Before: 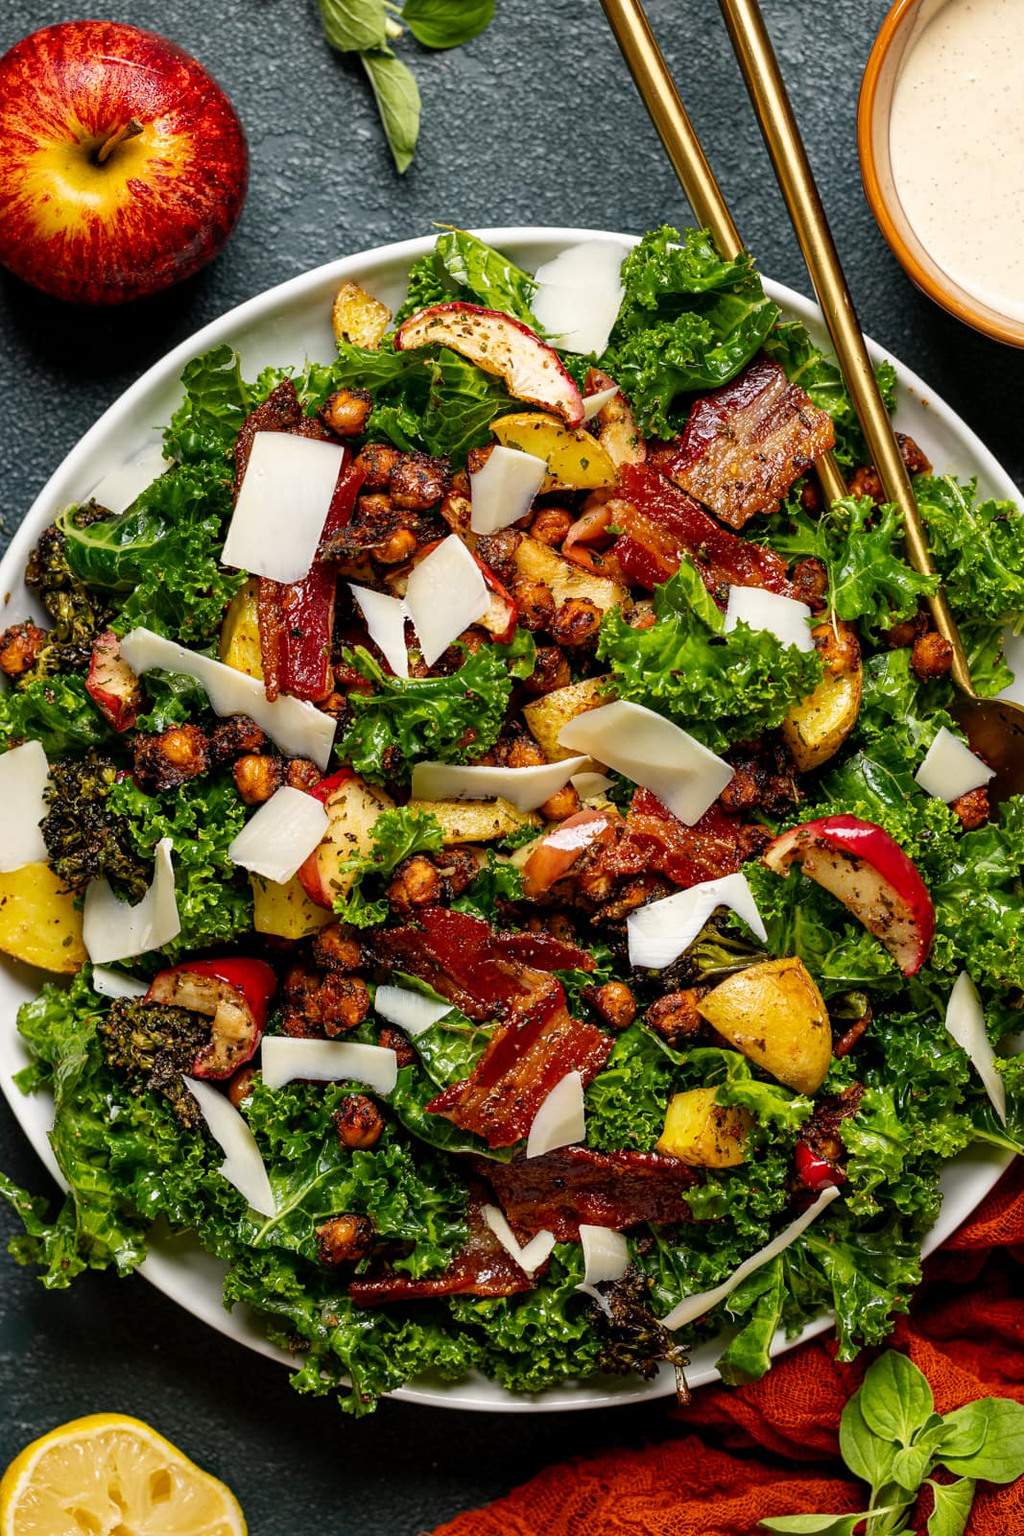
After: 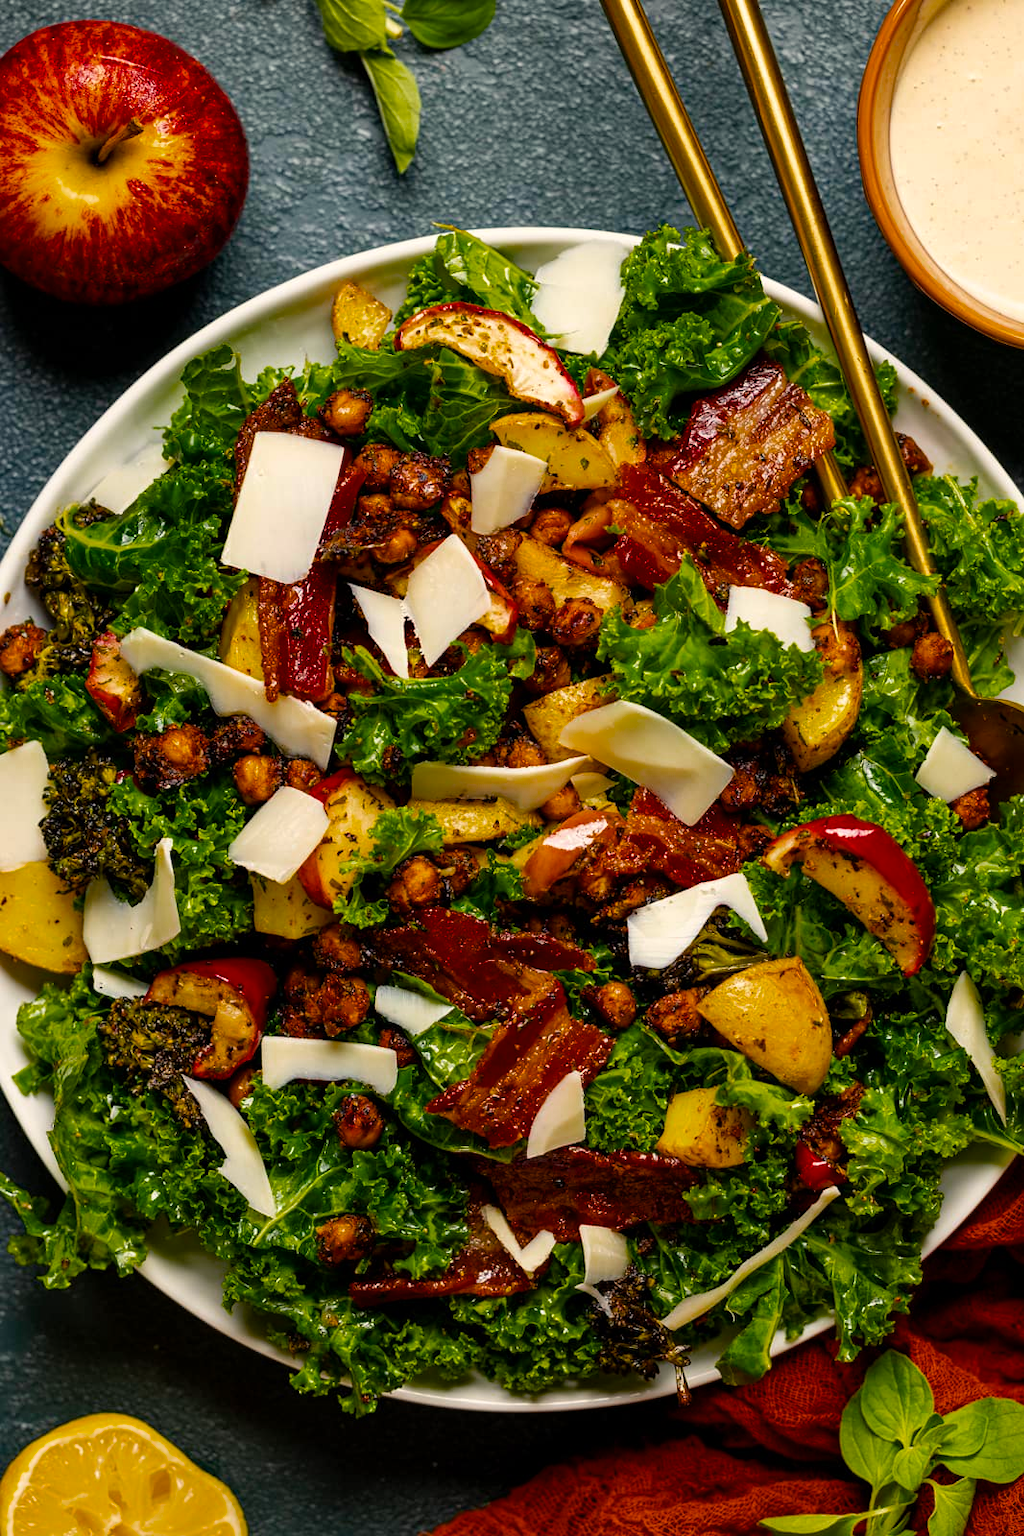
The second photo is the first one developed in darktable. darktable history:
color balance rgb: highlights gain › chroma 2.042%, highlights gain › hue 73.96°, perceptual saturation grading › global saturation 25.518%, global vibrance 16.2%, saturation formula JzAzBz (2021)
